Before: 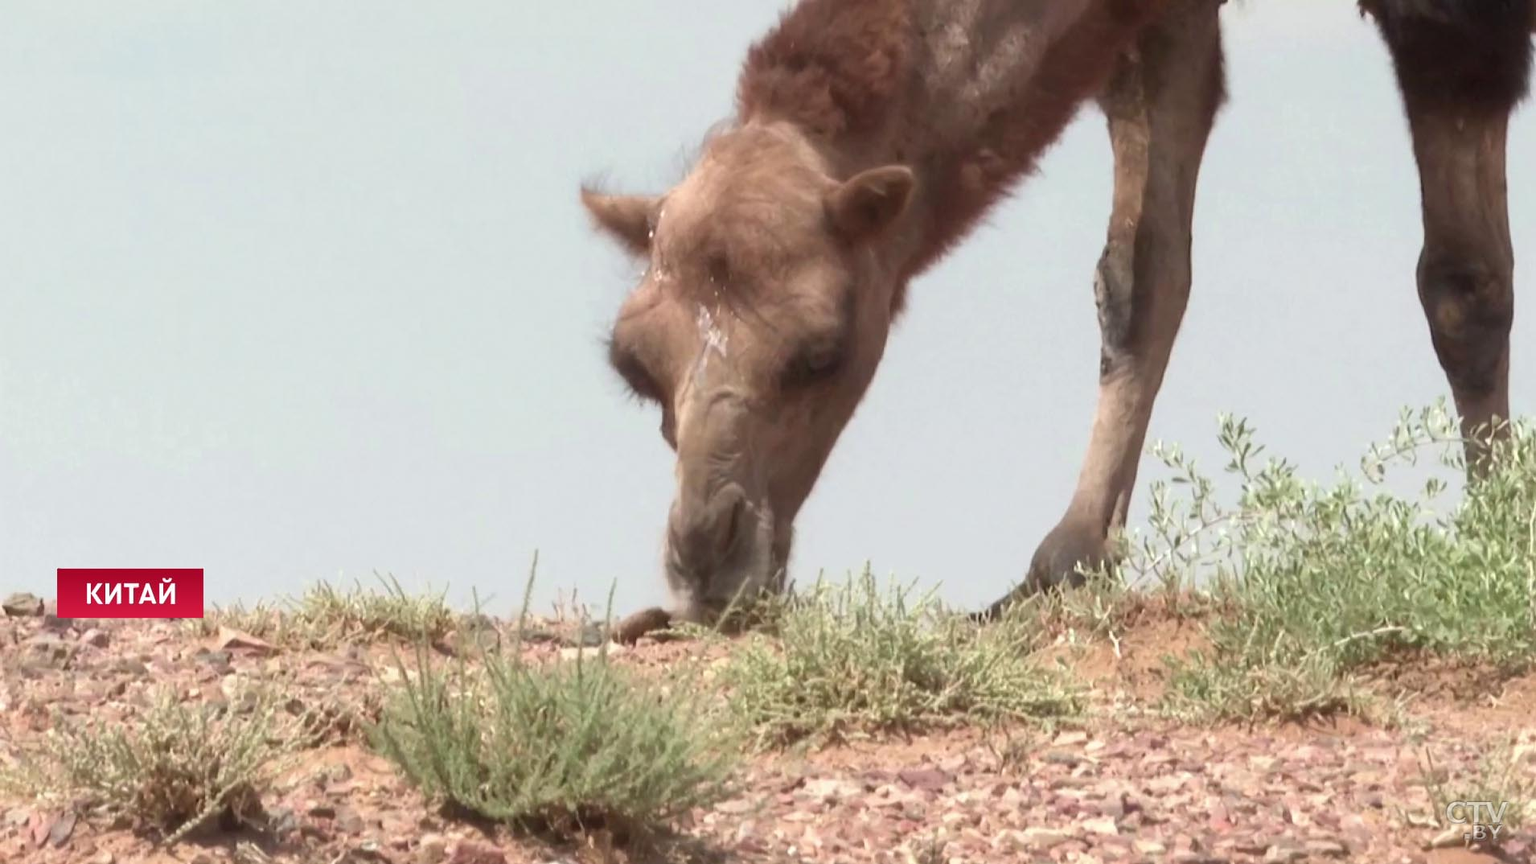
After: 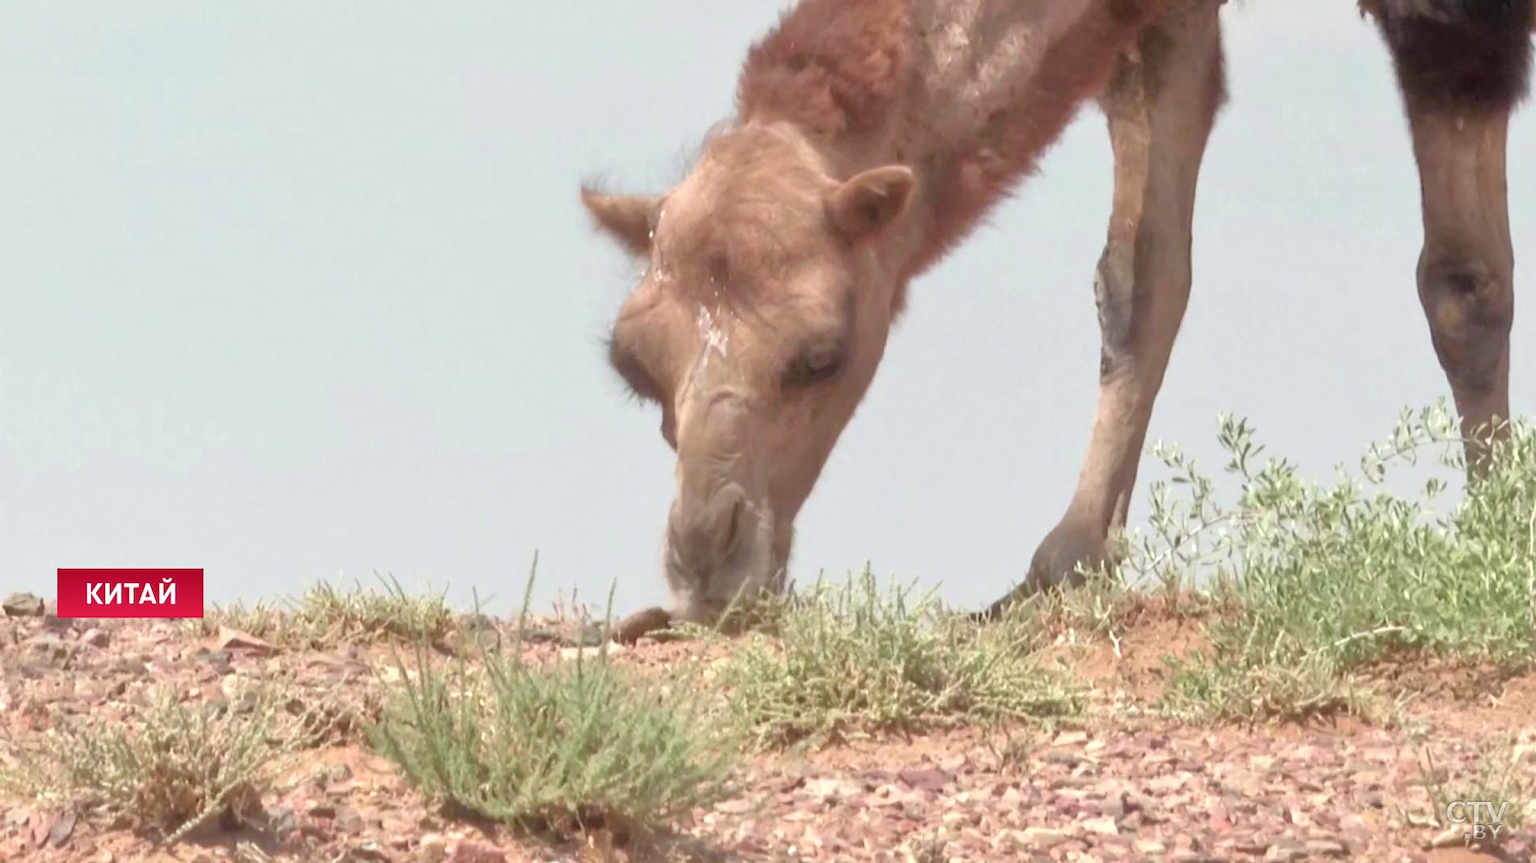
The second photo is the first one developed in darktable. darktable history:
tone equalizer: -7 EV 0.15 EV, -6 EV 0.6 EV, -5 EV 1.15 EV, -4 EV 1.33 EV, -3 EV 1.15 EV, -2 EV 0.6 EV, -1 EV 0.15 EV, mask exposure compensation -0.5 EV
white balance: red 1, blue 1
